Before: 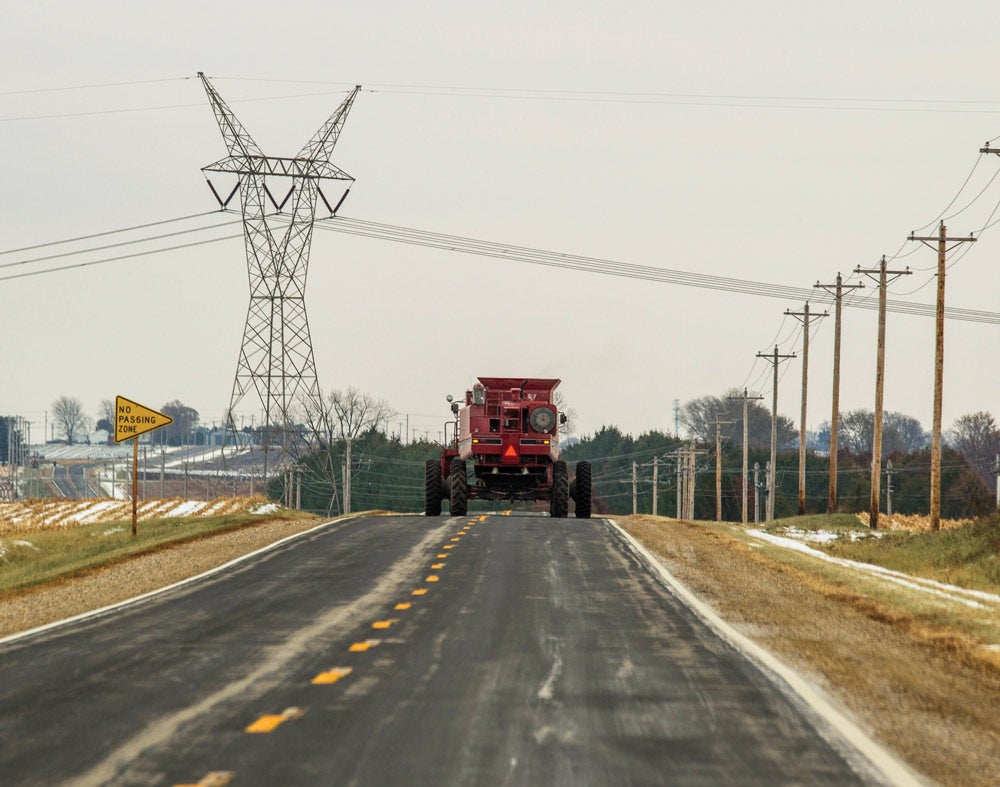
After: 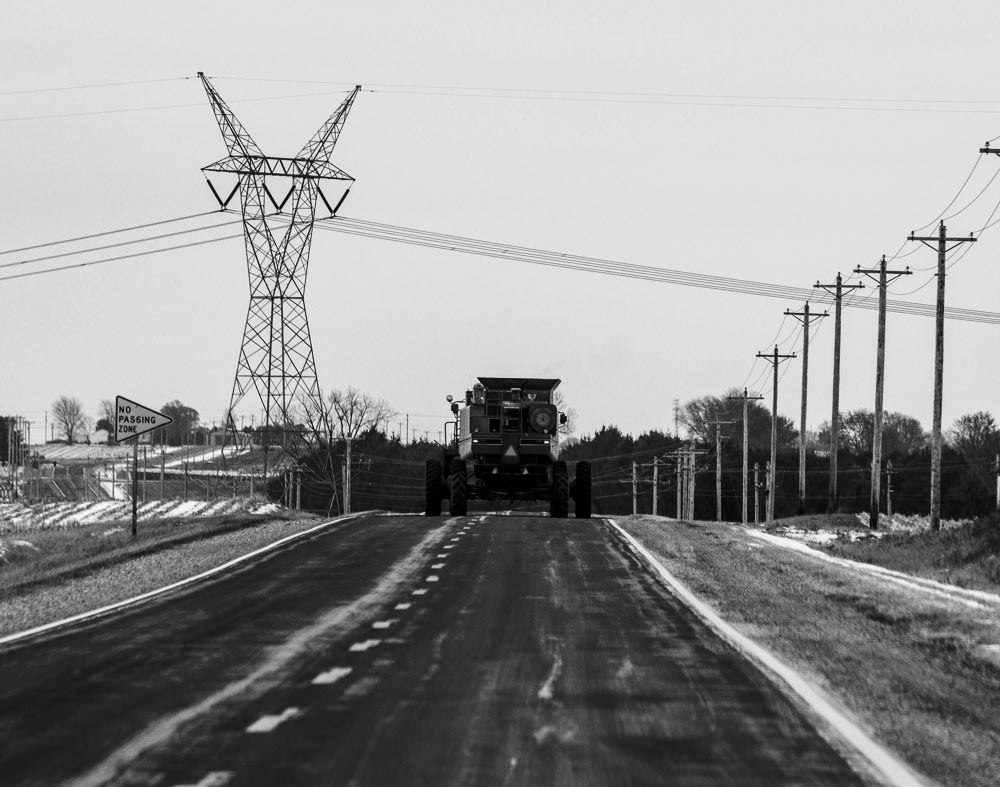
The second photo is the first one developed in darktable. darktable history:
exposure: black level correction 0.001, compensate highlight preservation false
monochrome: on, module defaults
contrast brightness saturation: contrast 0.19, brightness -0.24, saturation 0.11
